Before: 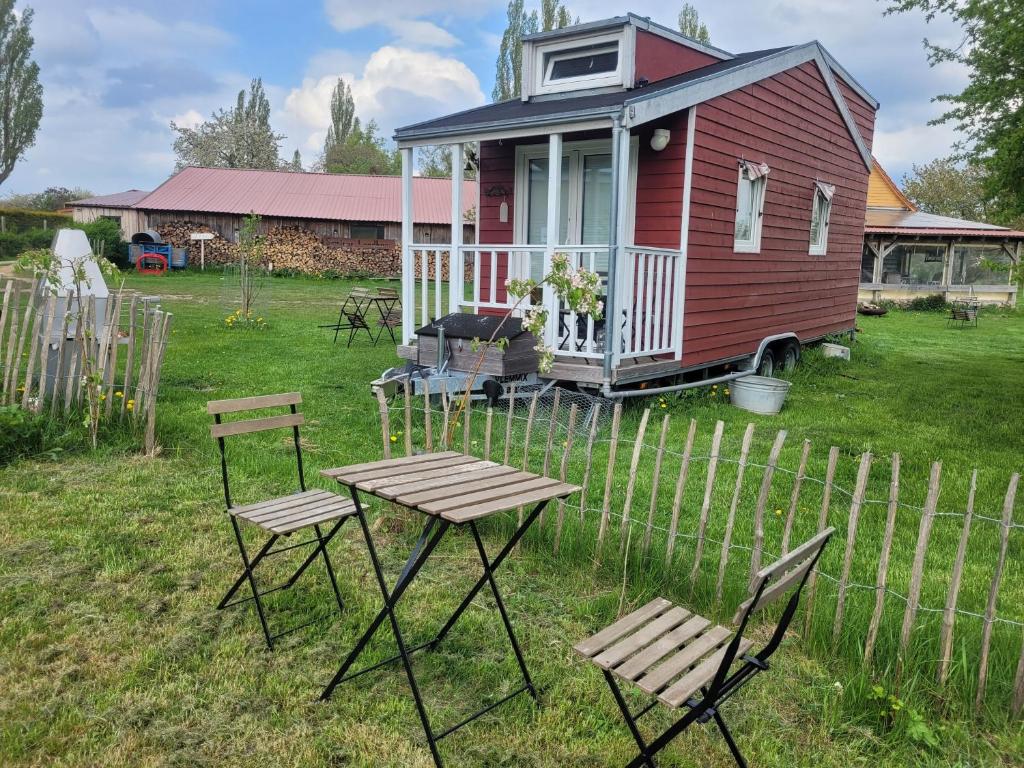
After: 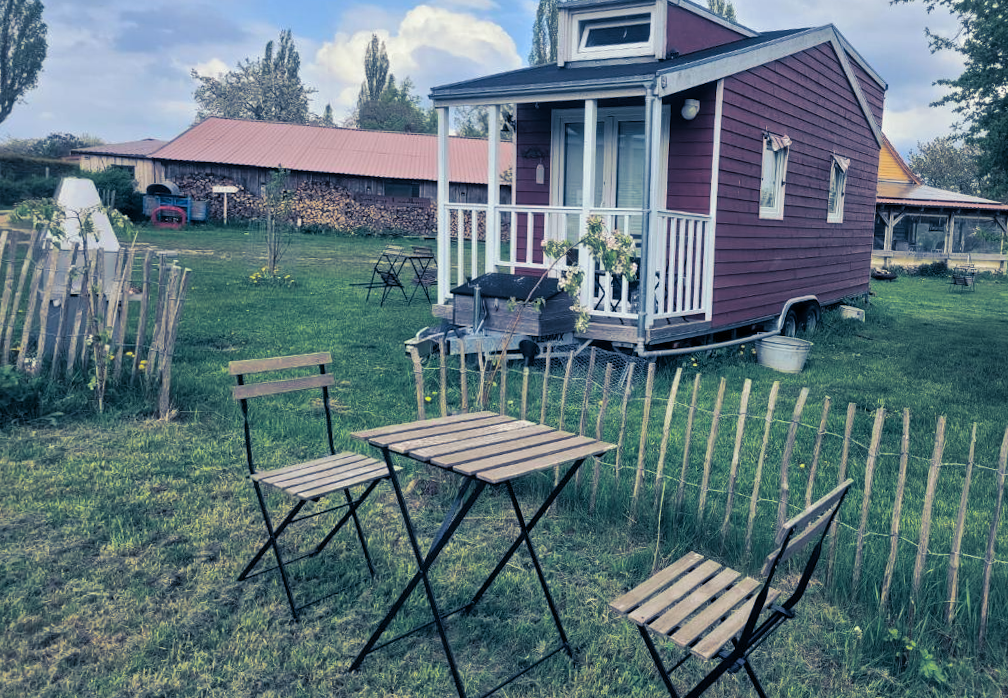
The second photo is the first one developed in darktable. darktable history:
rotate and perspective: rotation -0.013°, lens shift (vertical) -0.027, lens shift (horizontal) 0.178, crop left 0.016, crop right 0.989, crop top 0.082, crop bottom 0.918
split-toning: shadows › hue 226.8°, shadows › saturation 0.84
